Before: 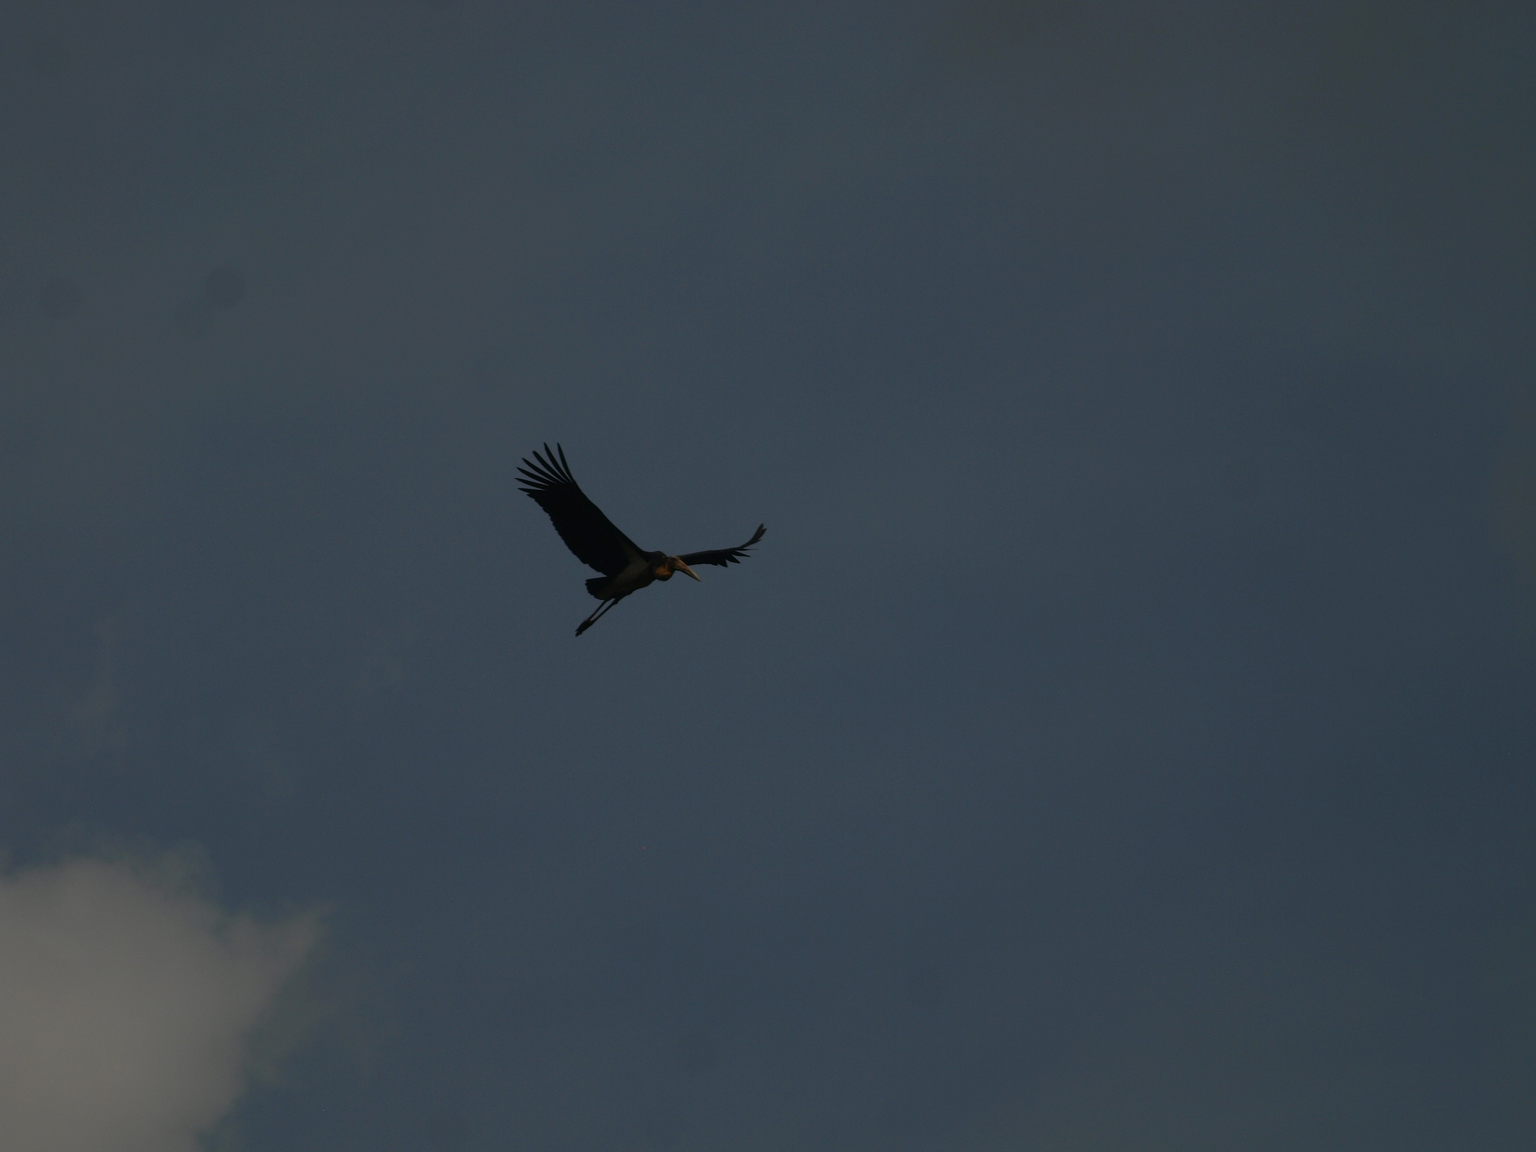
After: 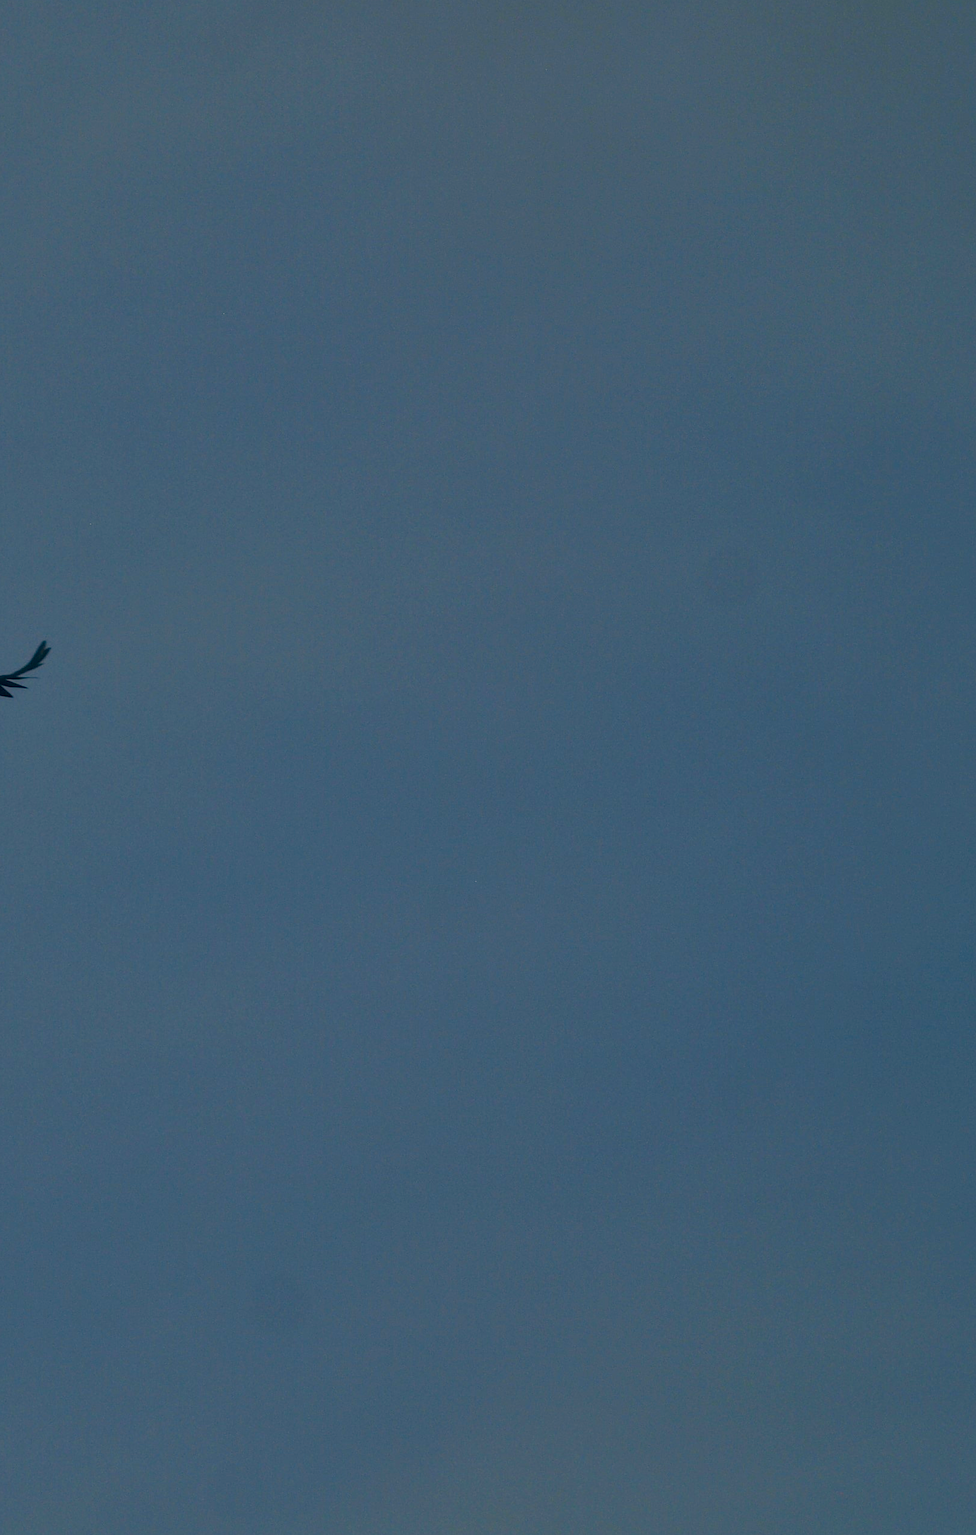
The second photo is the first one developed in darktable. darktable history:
crop: left 47.628%, top 6.643%, right 7.874%
tone equalizer: -8 EV -0.528 EV, -7 EV -0.319 EV, -6 EV -0.083 EV, -5 EV 0.413 EV, -4 EV 0.985 EV, -3 EV 0.791 EV, -2 EV -0.01 EV, -1 EV 0.14 EV, +0 EV -0.012 EV, smoothing 1
contrast brightness saturation: contrast 0.04, saturation 0.16
bloom: size 9%, threshold 100%, strength 7%
local contrast: detail 110%
white balance: red 1, blue 1
color correction: highlights a* 10.32, highlights b* 14.66, shadows a* -9.59, shadows b* -15.02
